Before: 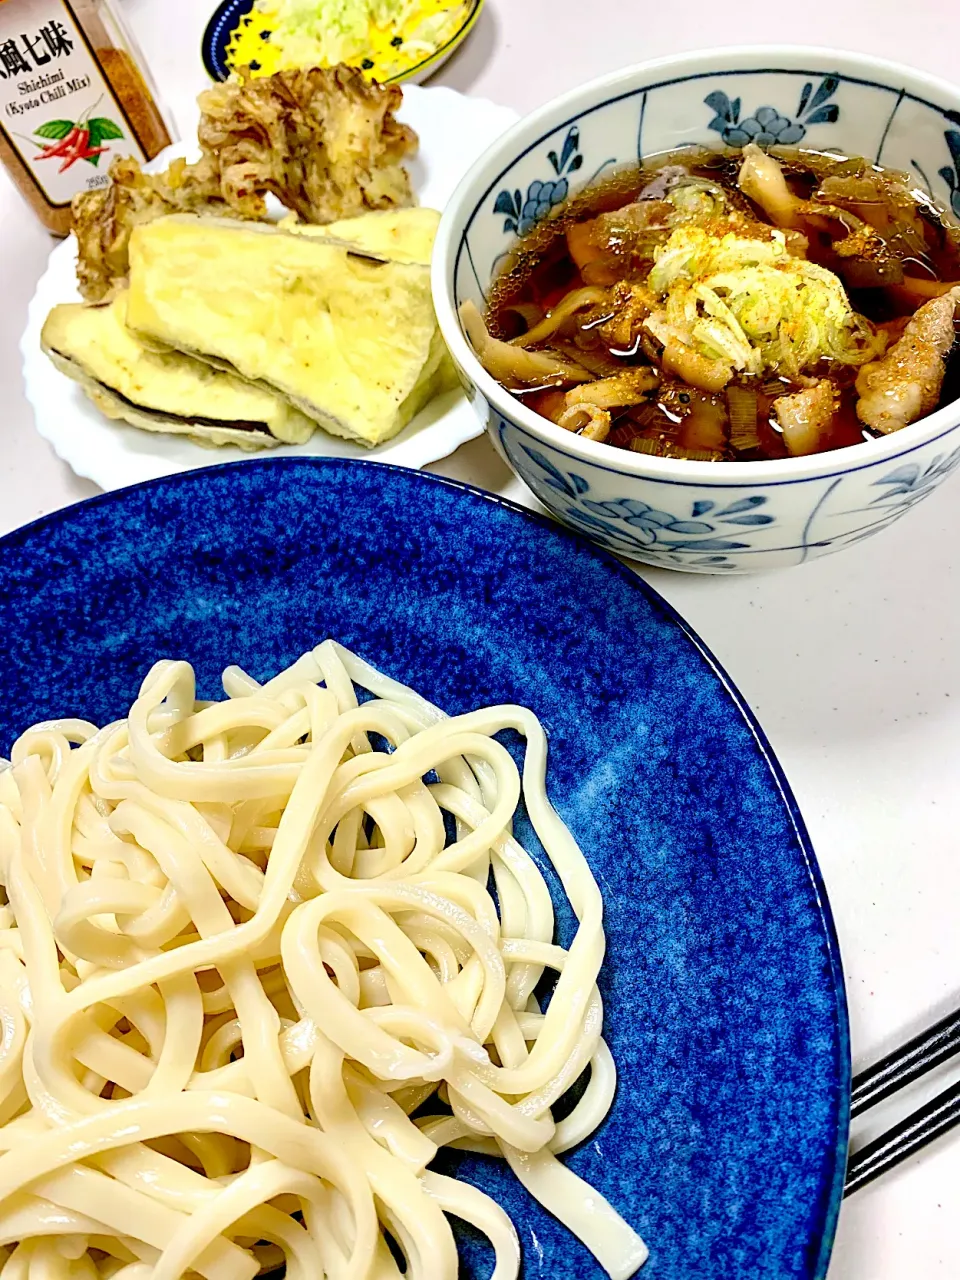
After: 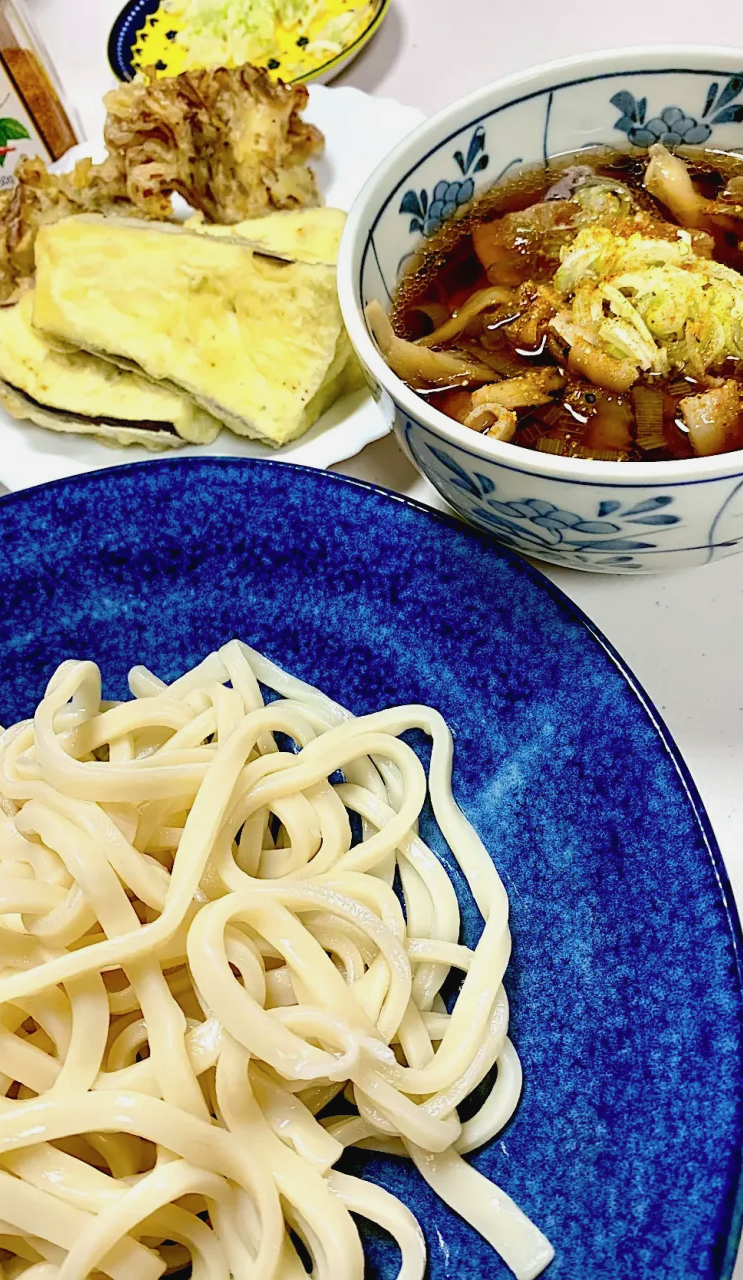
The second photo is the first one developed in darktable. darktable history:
crop: left 9.88%, right 12.664%
contrast brightness saturation: contrast -0.08, brightness -0.04, saturation -0.11
exposure: black level correction 0.001, compensate highlight preservation false
